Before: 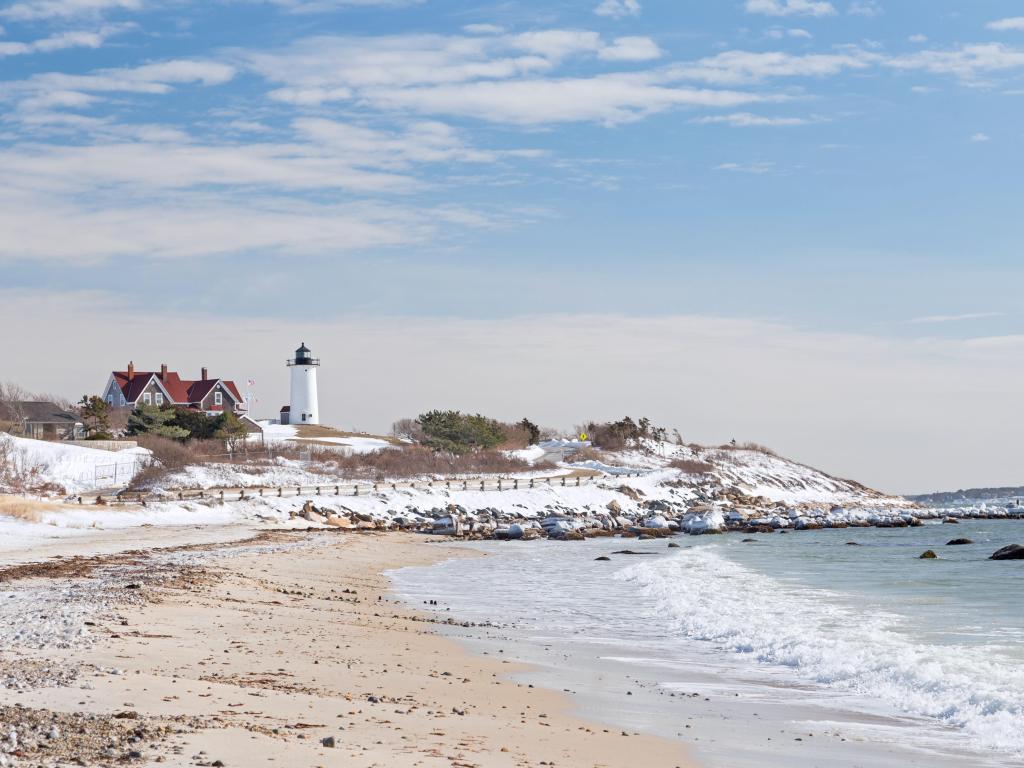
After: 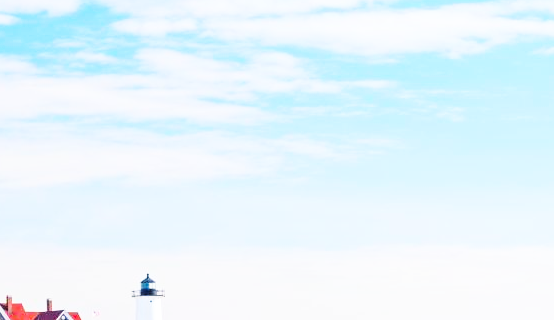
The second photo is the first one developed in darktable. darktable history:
color balance rgb: shadows lift › chroma 2.041%, shadows lift › hue 217.64°, global offset › luminance 0.221%, global offset › hue 169.73°, perceptual saturation grading › global saturation 36.474%, perceptual saturation grading › shadows 36.154%, global vibrance 20%
contrast brightness saturation: brightness 0.152
crop: left 15.166%, top 9.106%, right 30.674%, bottom 49.19%
base curve: curves: ch0 [(0, 0.003) (0.001, 0.002) (0.006, 0.004) (0.02, 0.022) (0.048, 0.086) (0.094, 0.234) (0.162, 0.431) (0.258, 0.629) (0.385, 0.8) (0.548, 0.918) (0.751, 0.988) (1, 1)], preserve colors none
